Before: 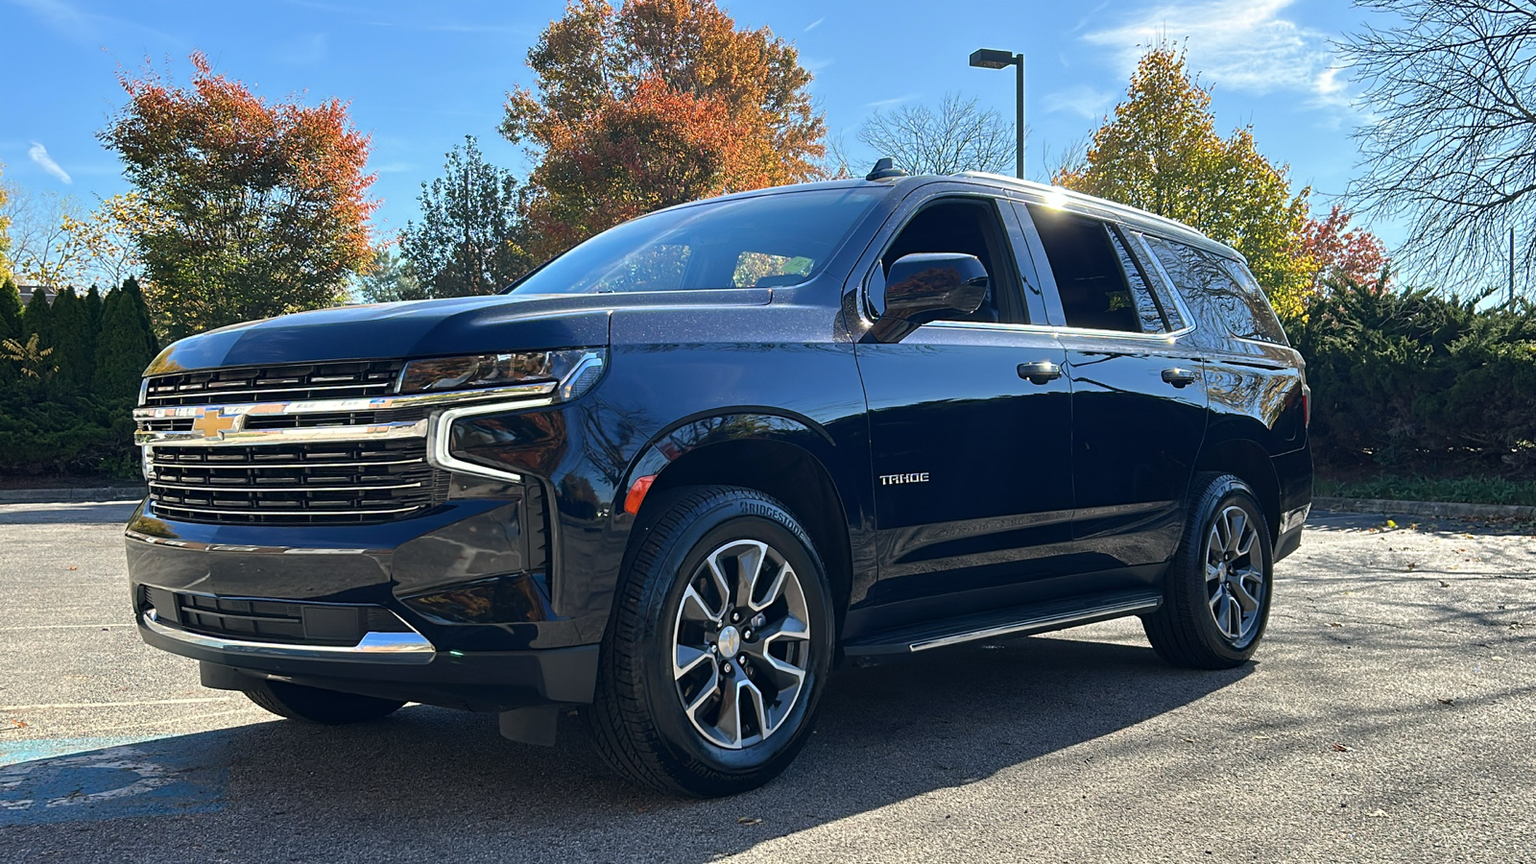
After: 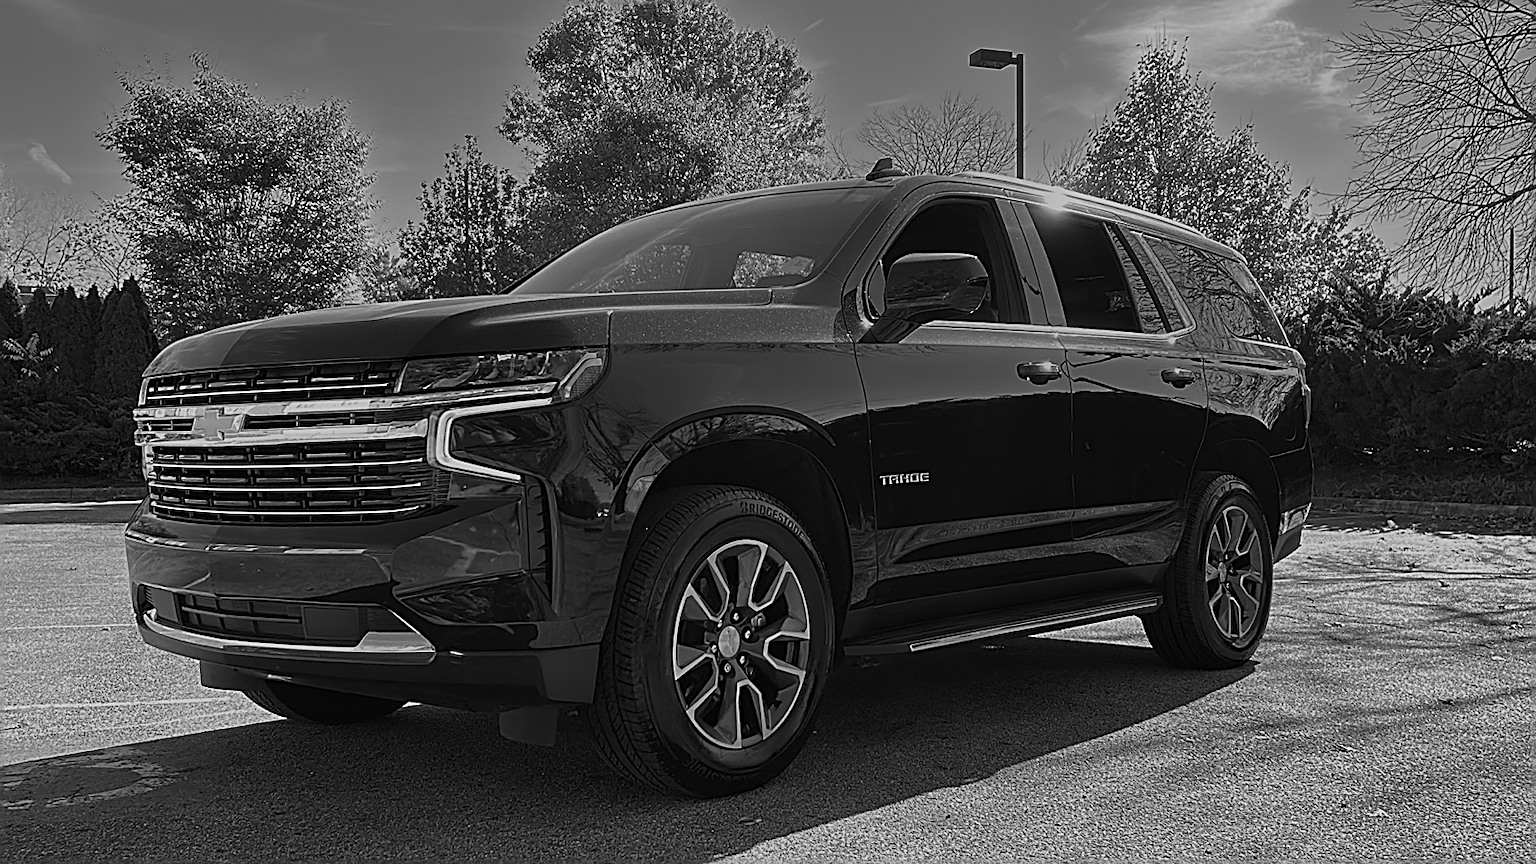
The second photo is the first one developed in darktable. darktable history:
sharpen: amount 0.901
monochrome: a 79.32, b 81.83, size 1.1
